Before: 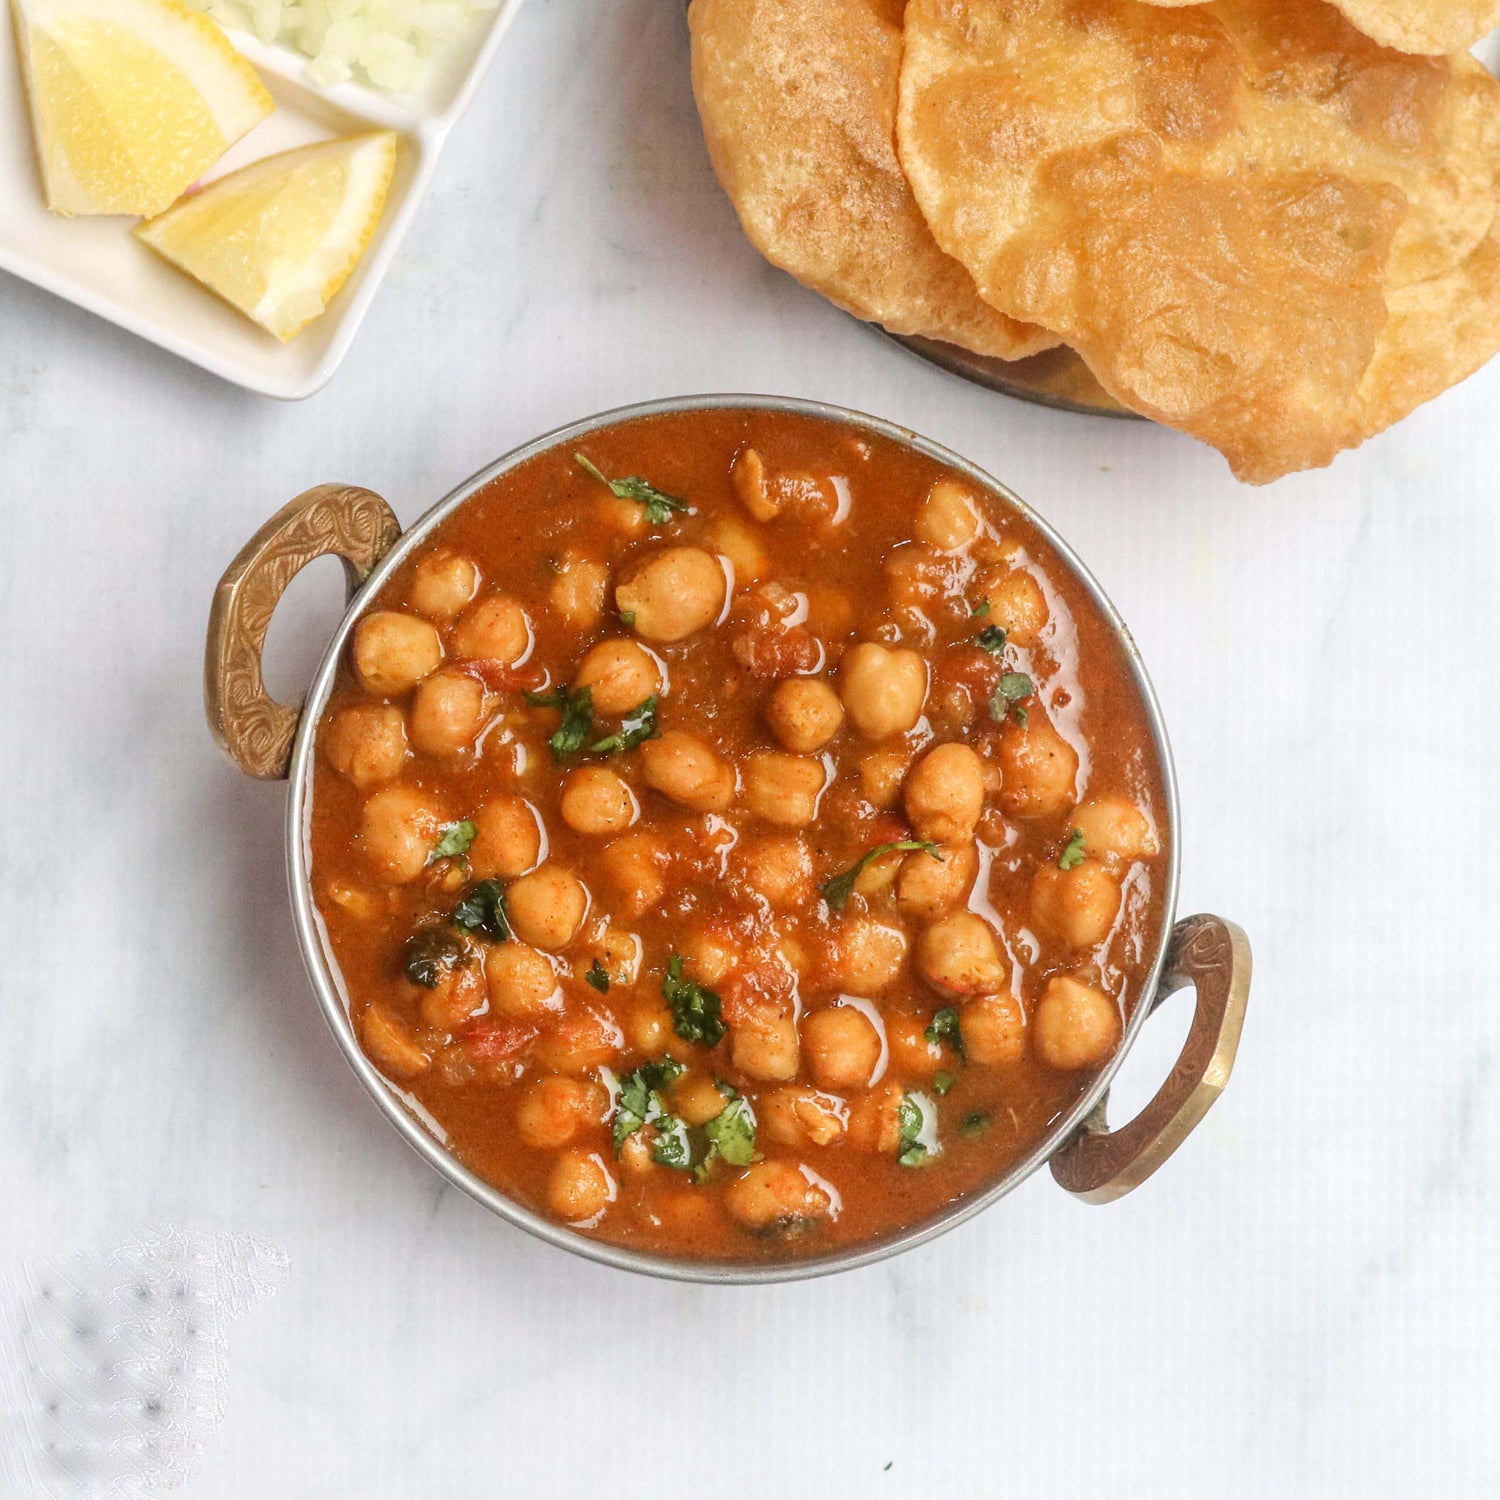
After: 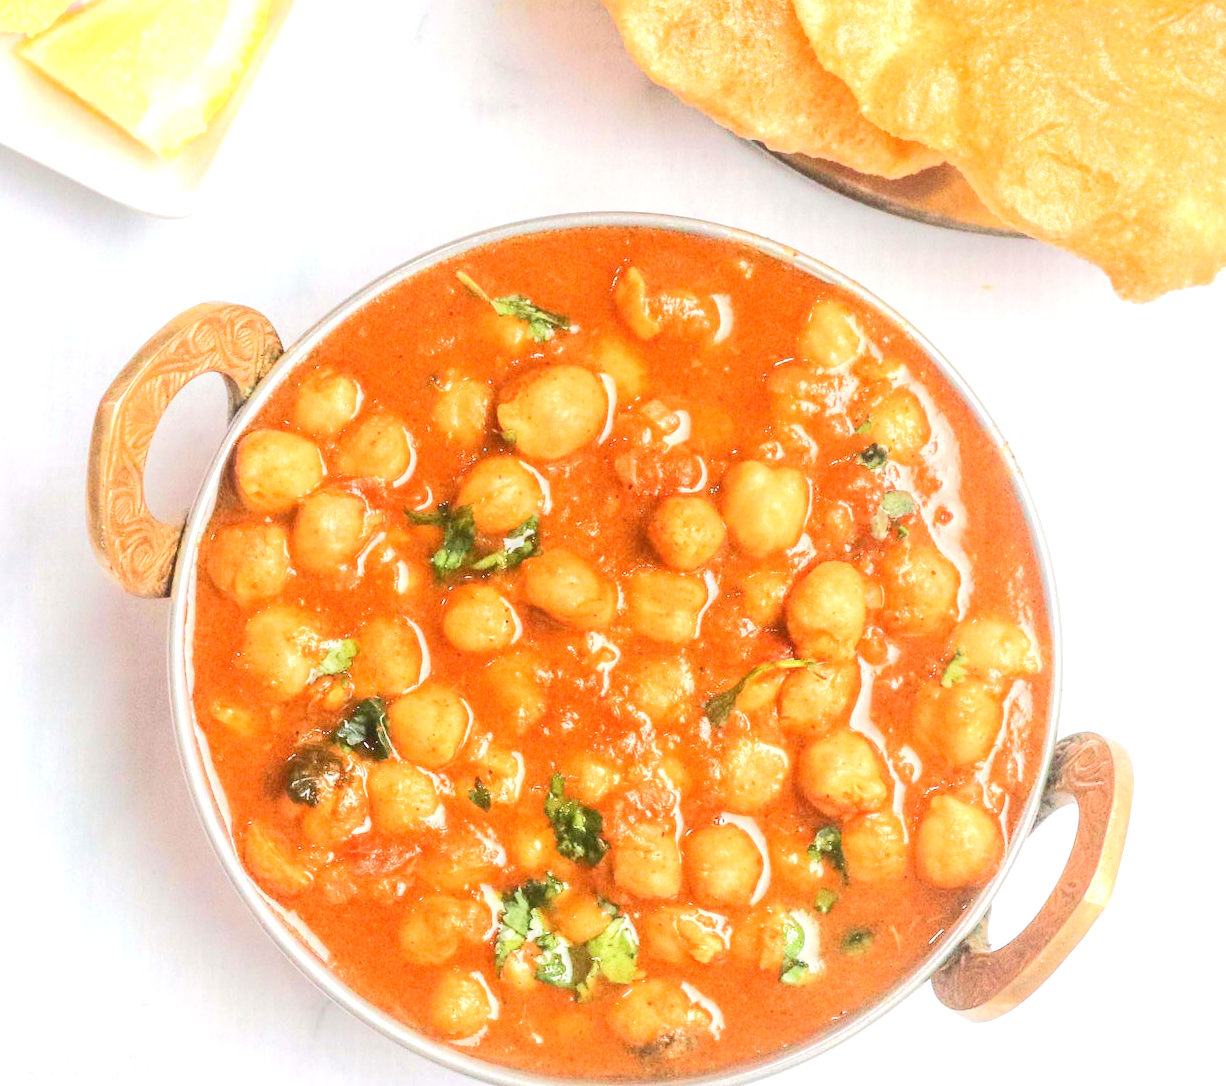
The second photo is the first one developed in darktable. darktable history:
tone equalizer: -8 EV 1.97 EV, -7 EV 1.97 EV, -6 EV 1.97 EV, -5 EV 2 EV, -4 EV 1.99 EV, -3 EV 1.48 EV, -2 EV 0.972 EV, -1 EV 0.482 EV, edges refinement/feathering 500, mask exposure compensation -1.57 EV, preserve details no
crop: left 7.906%, top 12.174%, right 10.357%, bottom 15.424%
